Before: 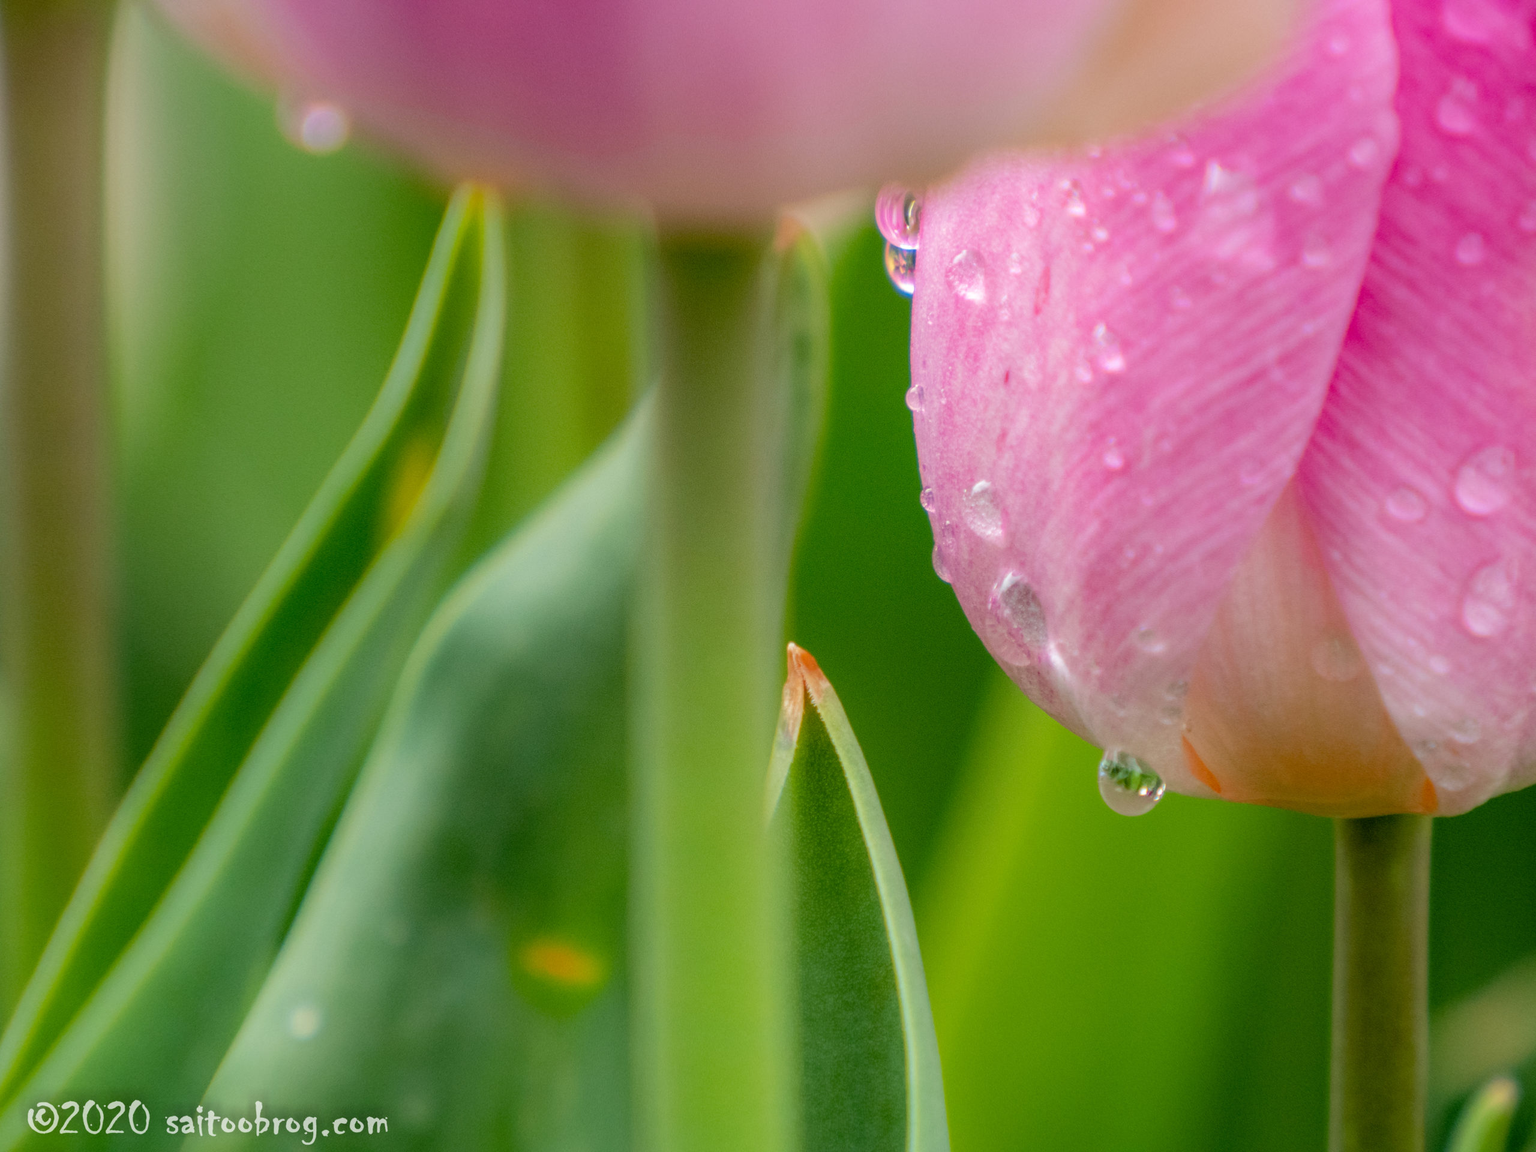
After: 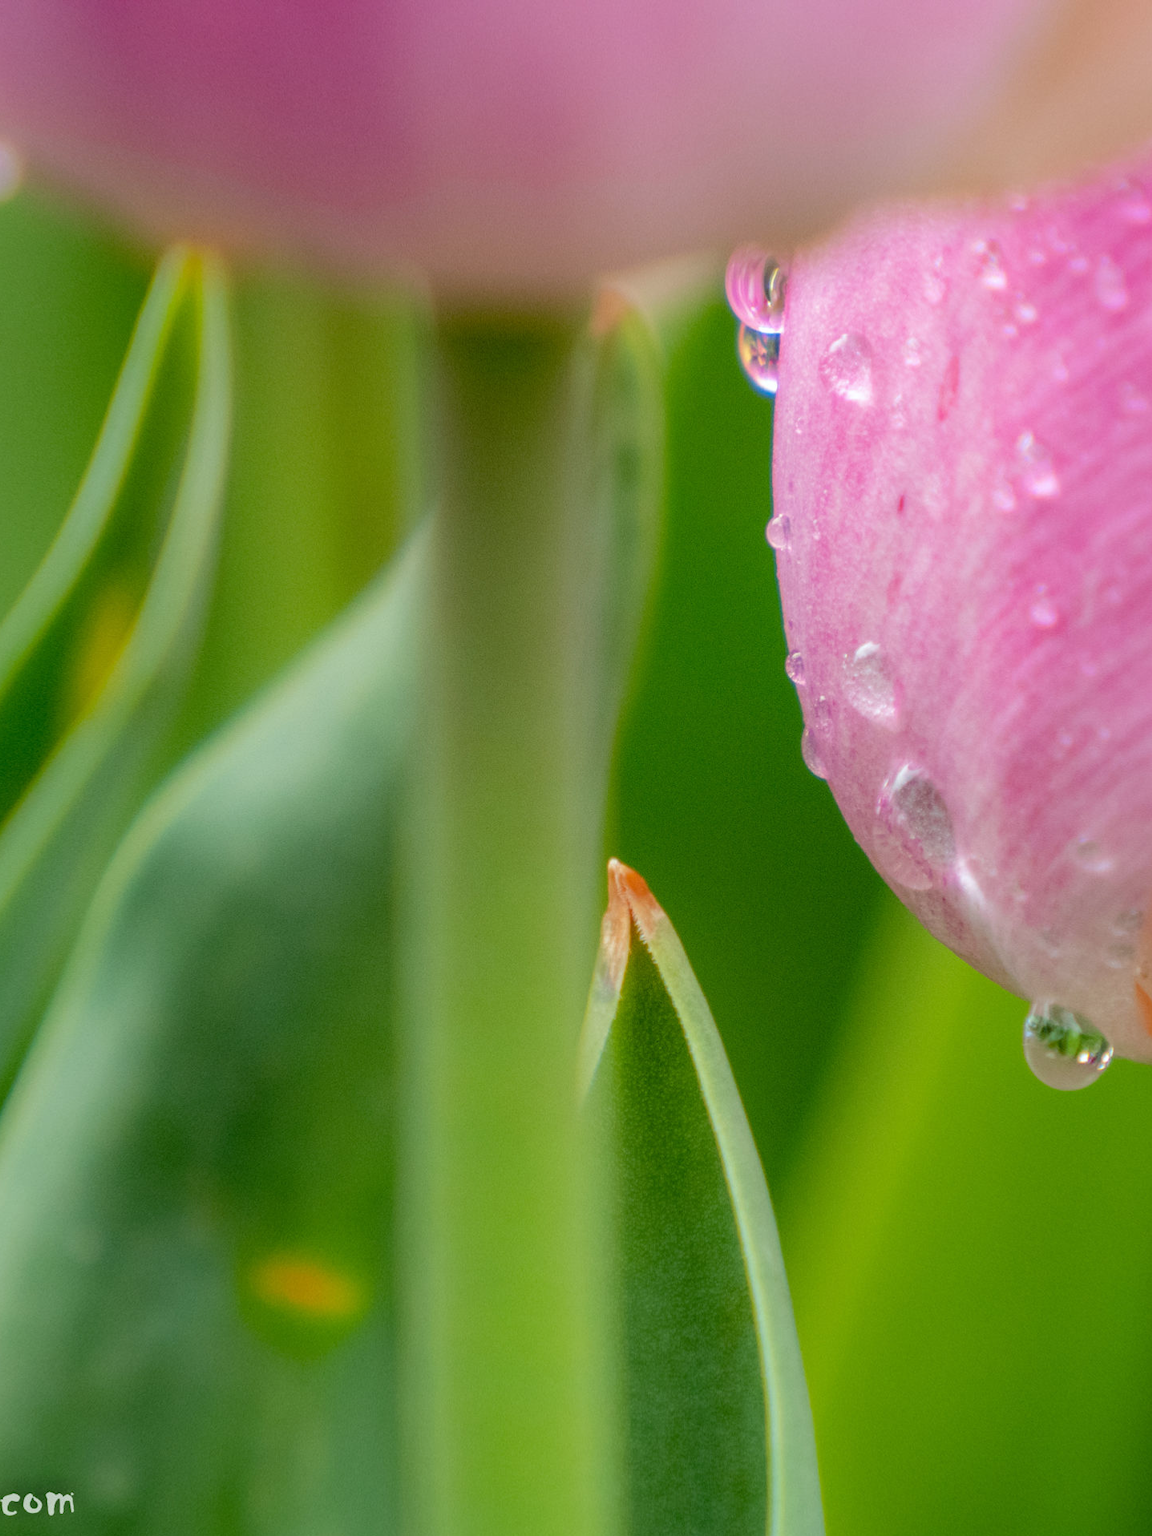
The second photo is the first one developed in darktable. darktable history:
crop: left 21.674%, right 22.086%
white balance: red 0.986, blue 1.01
